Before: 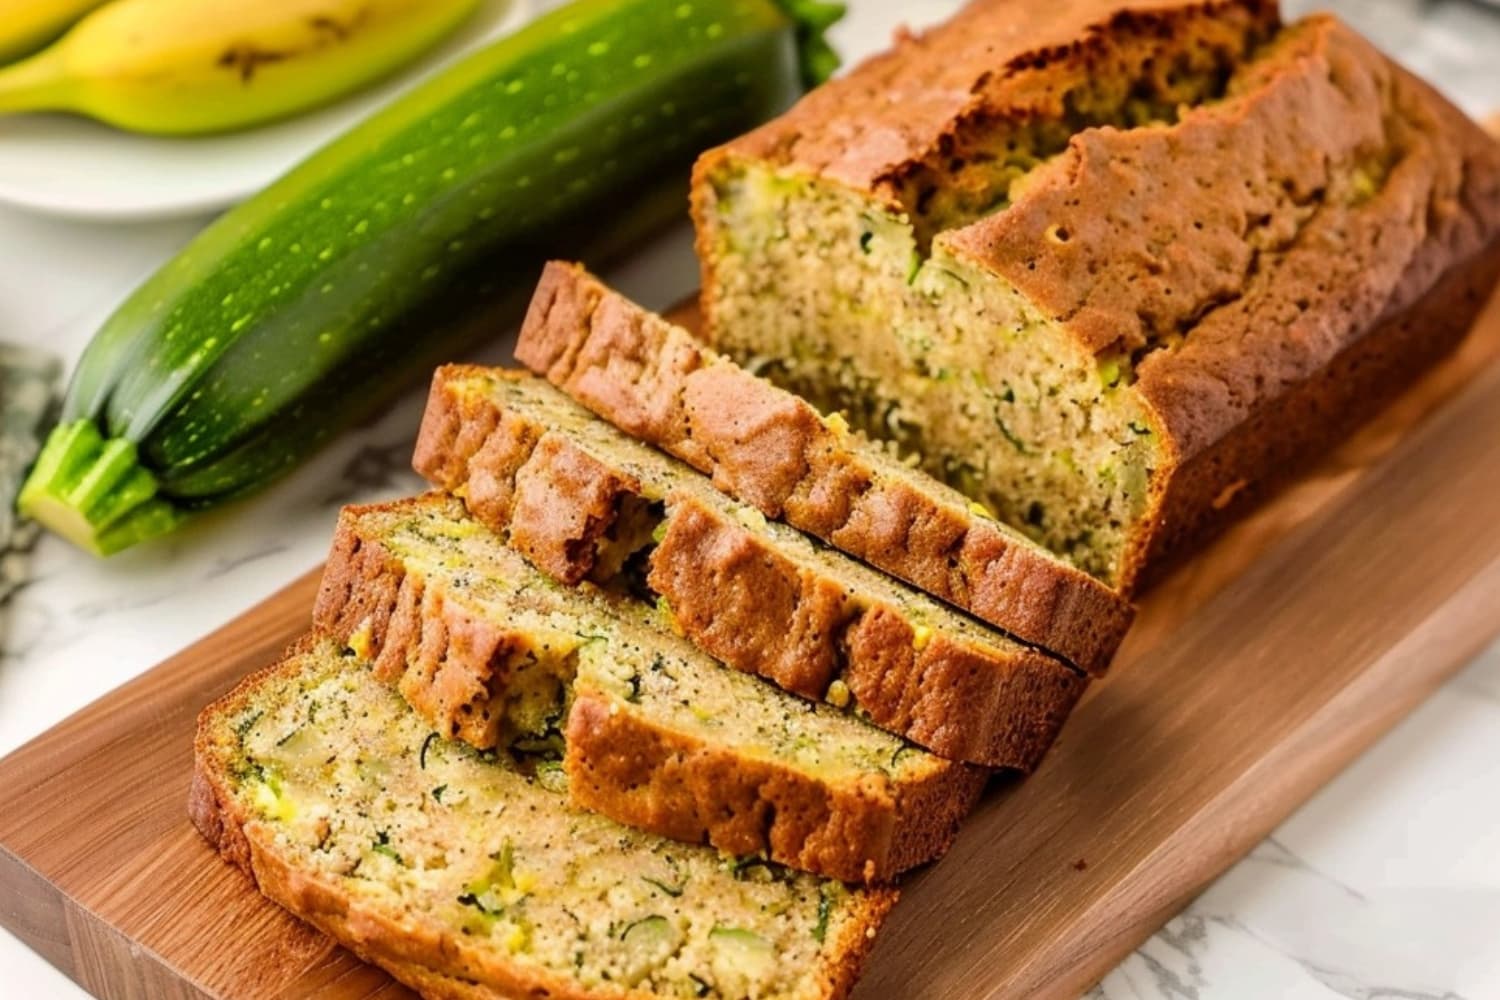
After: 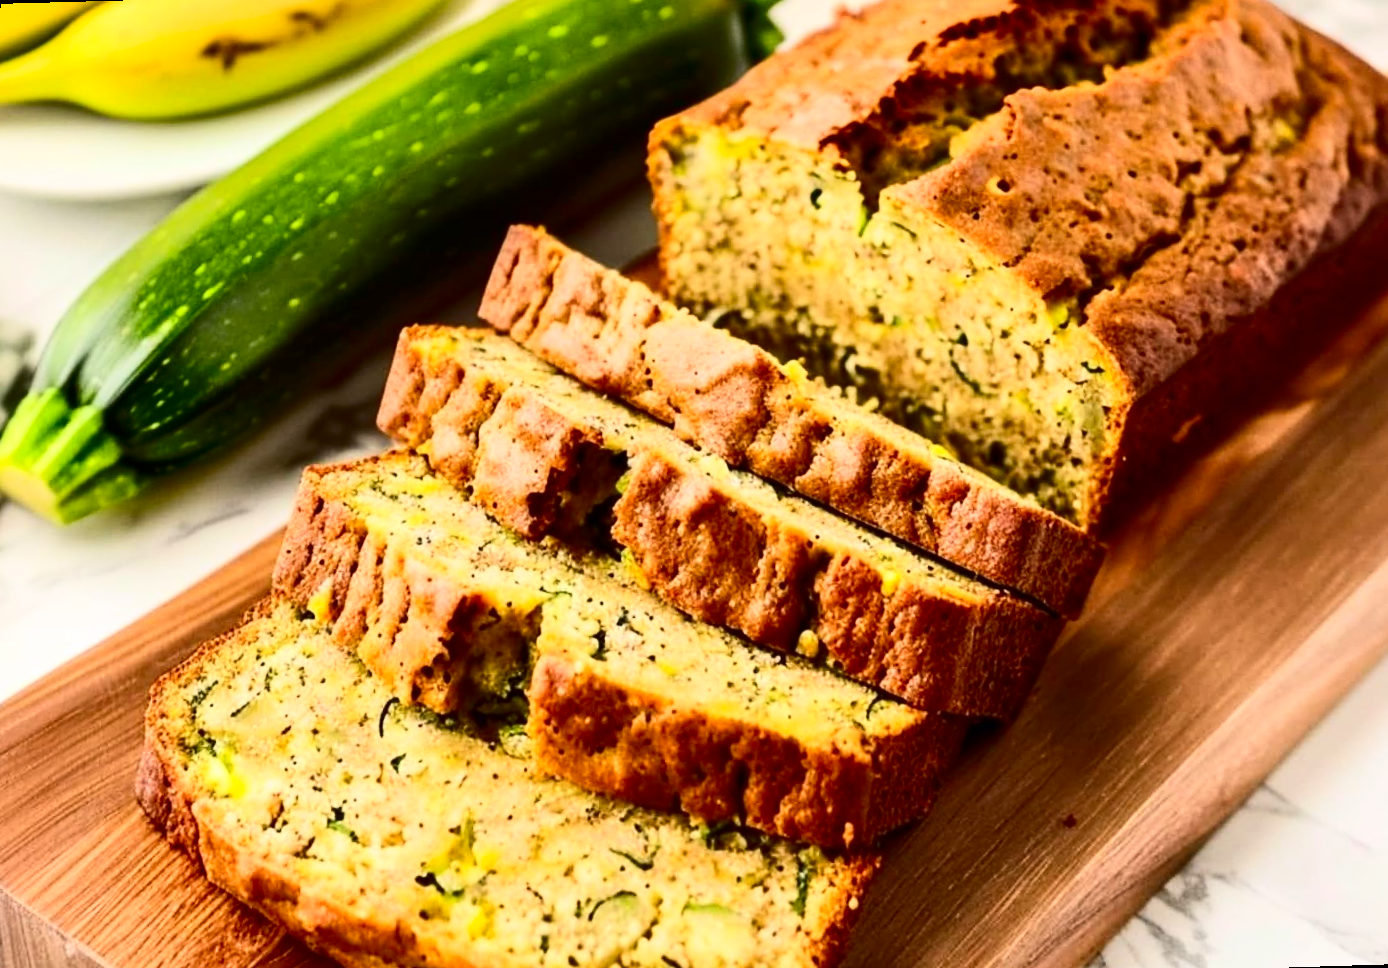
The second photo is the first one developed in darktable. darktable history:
contrast brightness saturation: contrast 0.4, brightness 0.05, saturation 0.25
color balance: on, module defaults
rotate and perspective: rotation -1.68°, lens shift (vertical) -0.146, crop left 0.049, crop right 0.912, crop top 0.032, crop bottom 0.96
